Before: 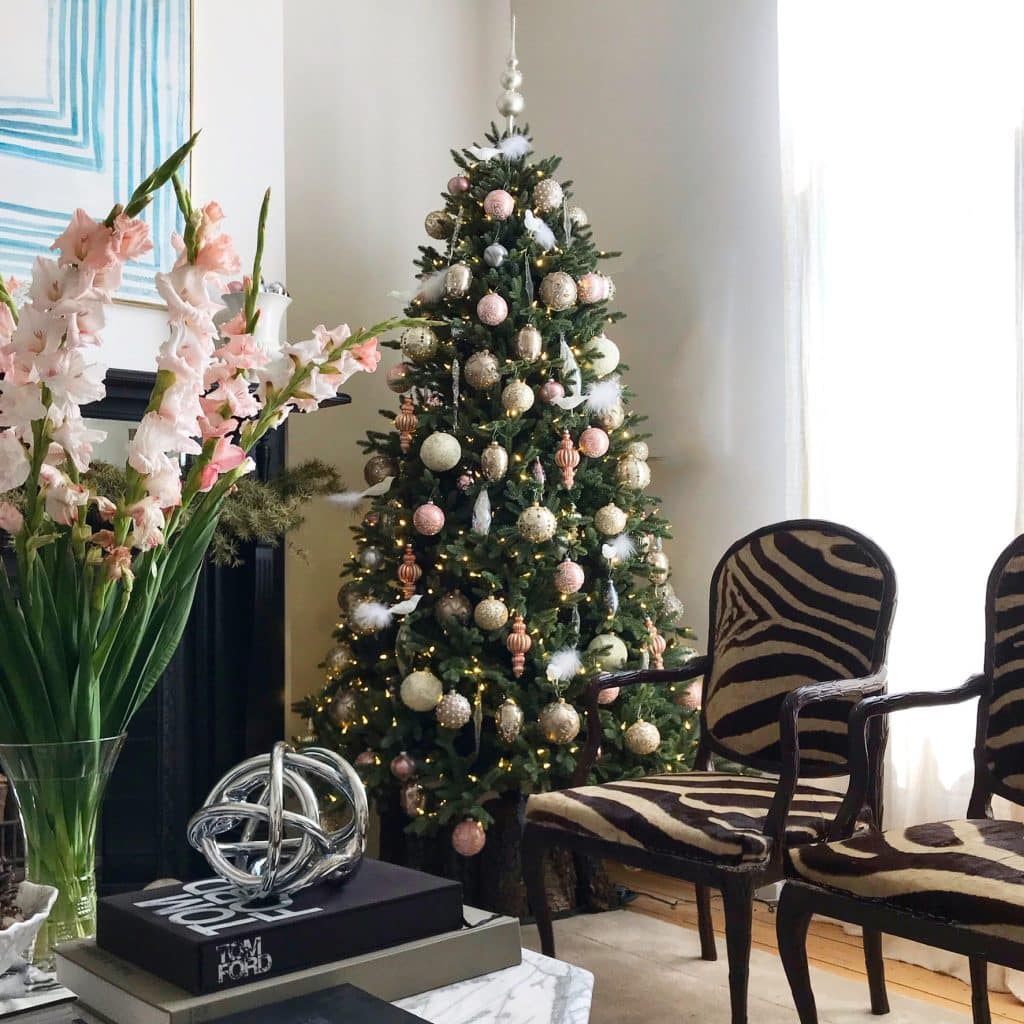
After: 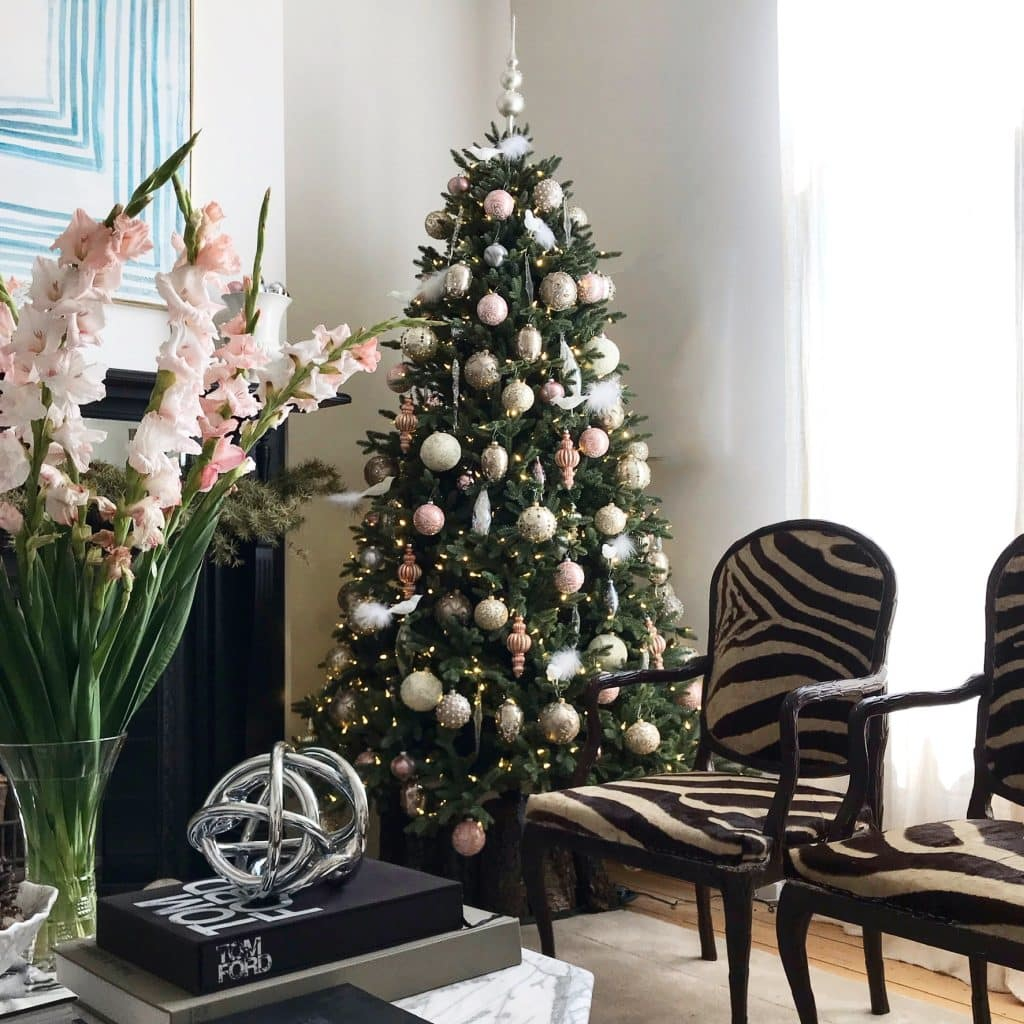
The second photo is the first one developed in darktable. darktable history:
contrast brightness saturation: contrast 0.106, saturation -0.158
